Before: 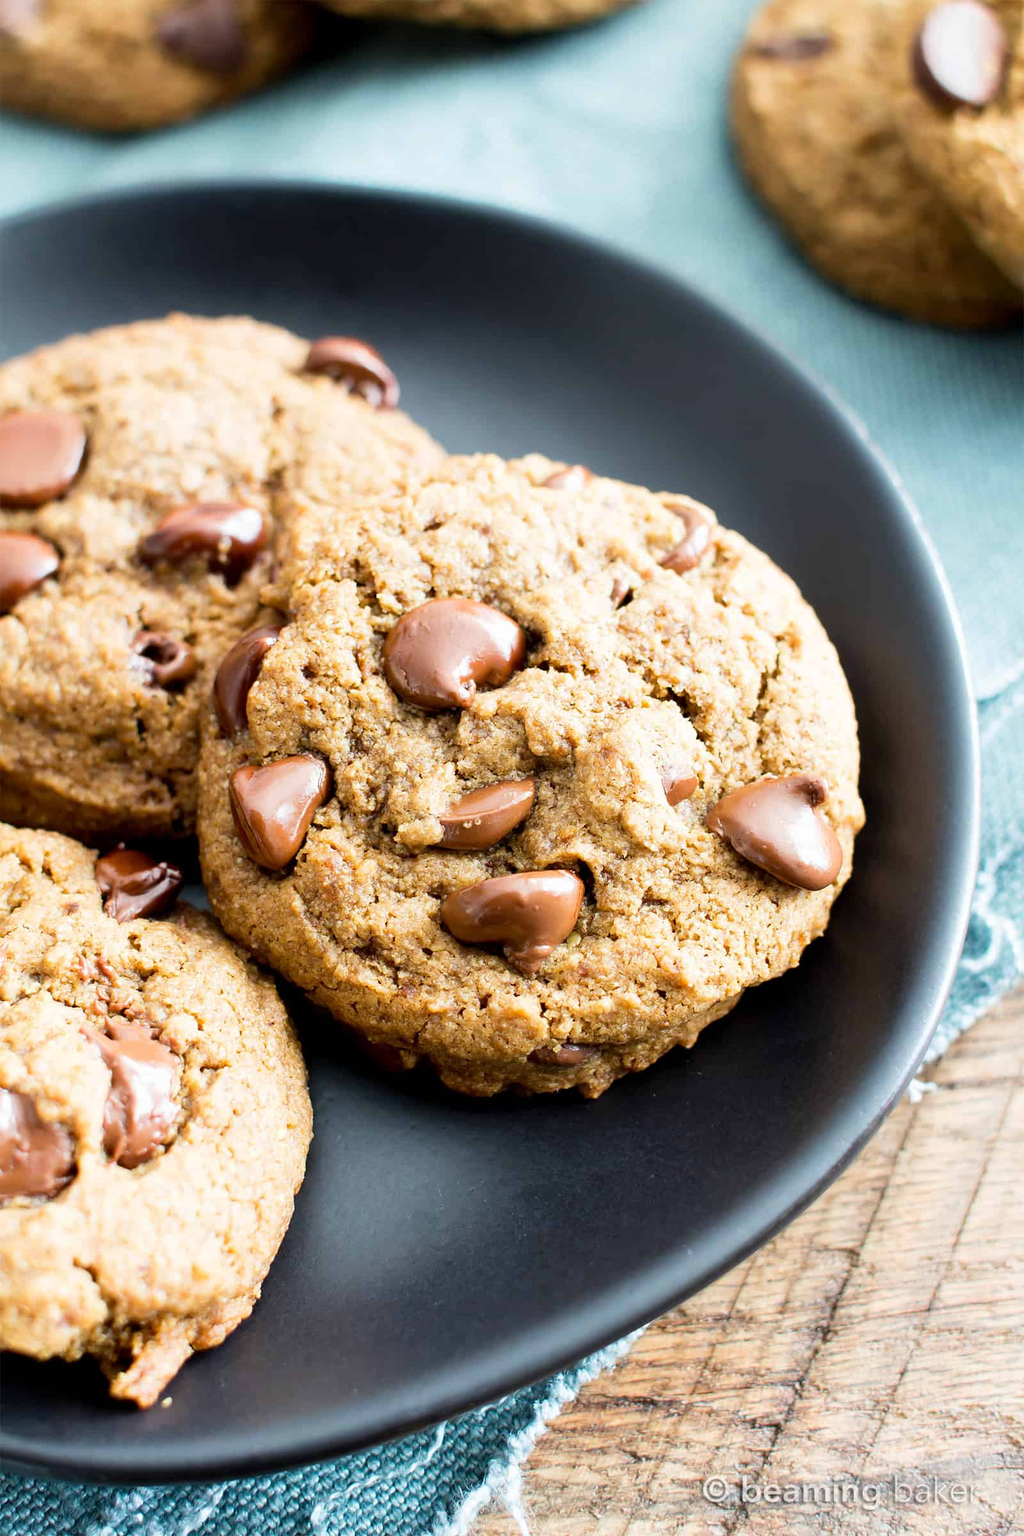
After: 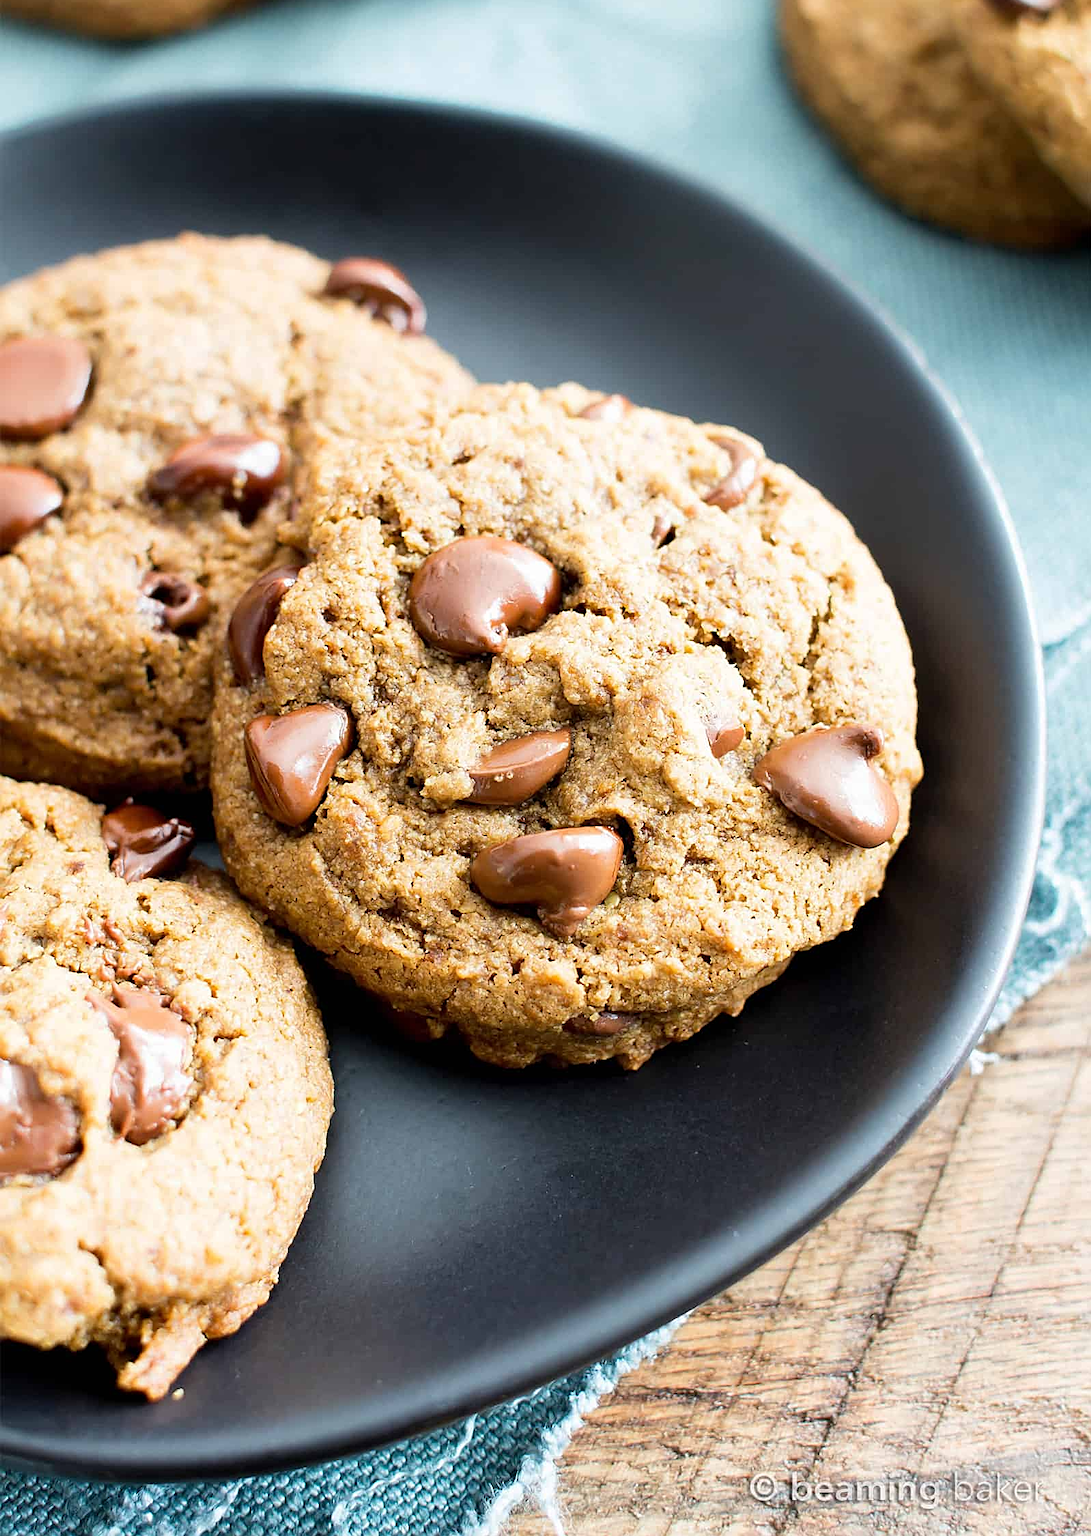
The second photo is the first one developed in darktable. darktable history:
sharpen: on, module defaults
crop and rotate: top 6.237%
